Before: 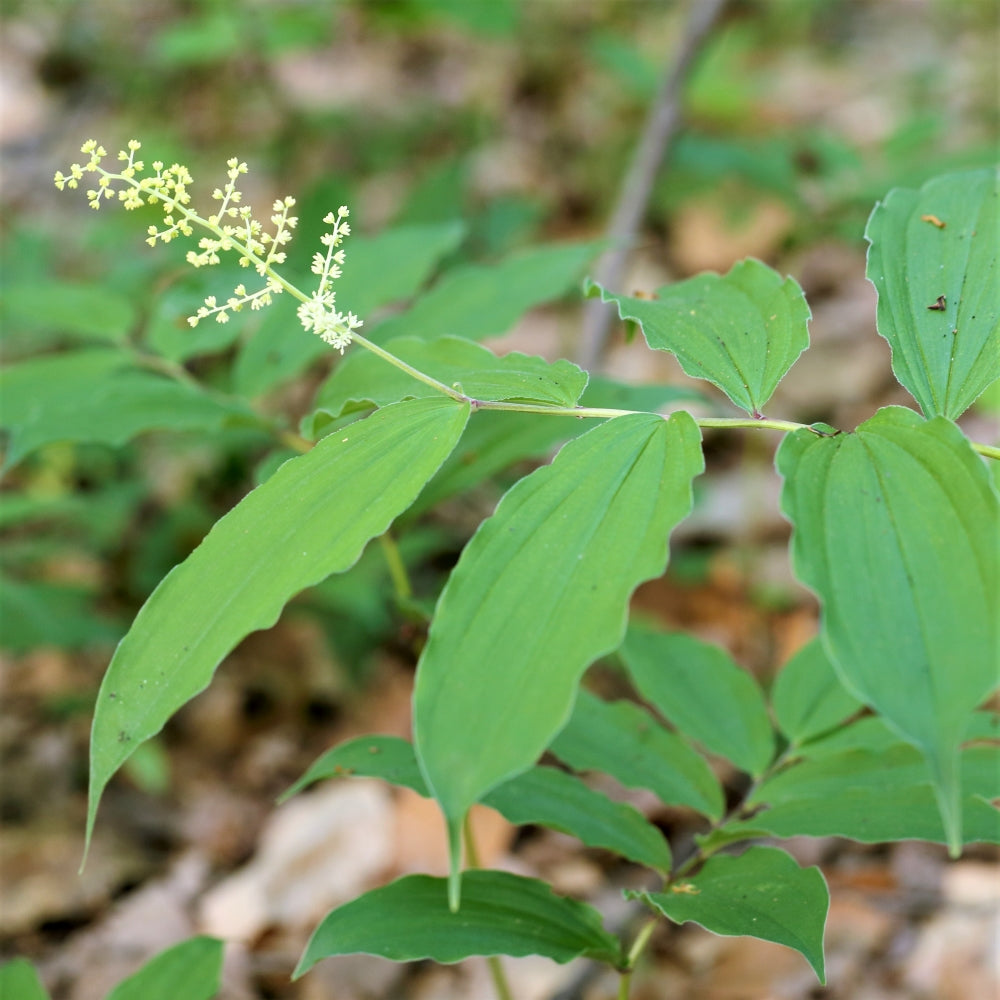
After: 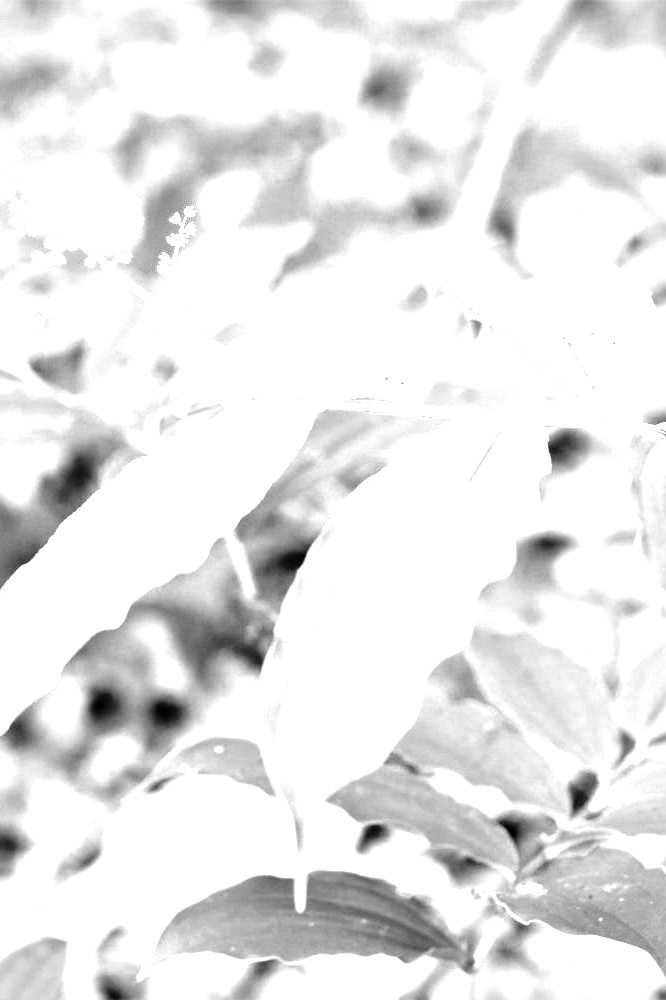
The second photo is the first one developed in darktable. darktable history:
tone equalizer: -8 EV -0.417 EV, -7 EV -0.389 EV, -6 EV -0.333 EV, -5 EV -0.222 EV, -3 EV 0.222 EV, -2 EV 0.333 EV, -1 EV 0.389 EV, +0 EV 0.417 EV, edges refinement/feathering 500, mask exposure compensation -1.57 EV, preserve details no
color balance rgb: perceptual saturation grading › global saturation 35%, perceptual saturation grading › highlights -25%, perceptual saturation grading › shadows 50%
white balance: red 4.26, blue 1.802
crop: left 15.419%, right 17.914%
vignetting: fall-off start 91.19%
monochrome: on, module defaults
color calibration: illuminant Planckian (black body), x 0.378, y 0.375, temperature 4065 K
